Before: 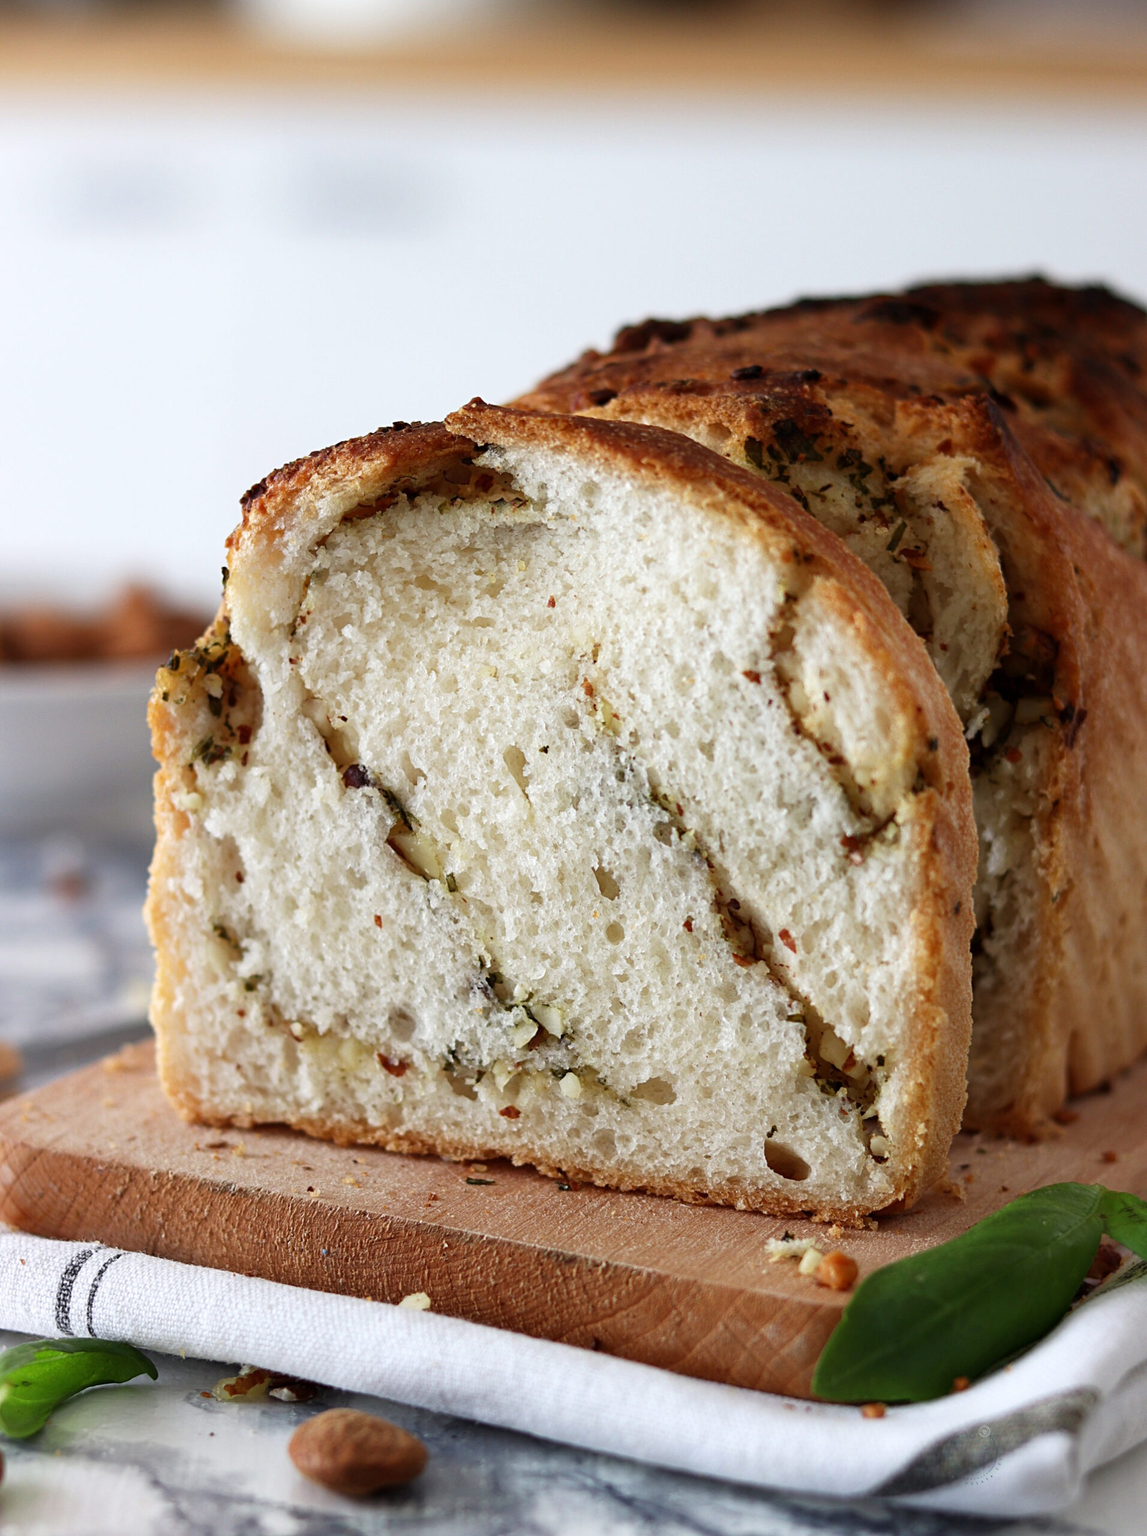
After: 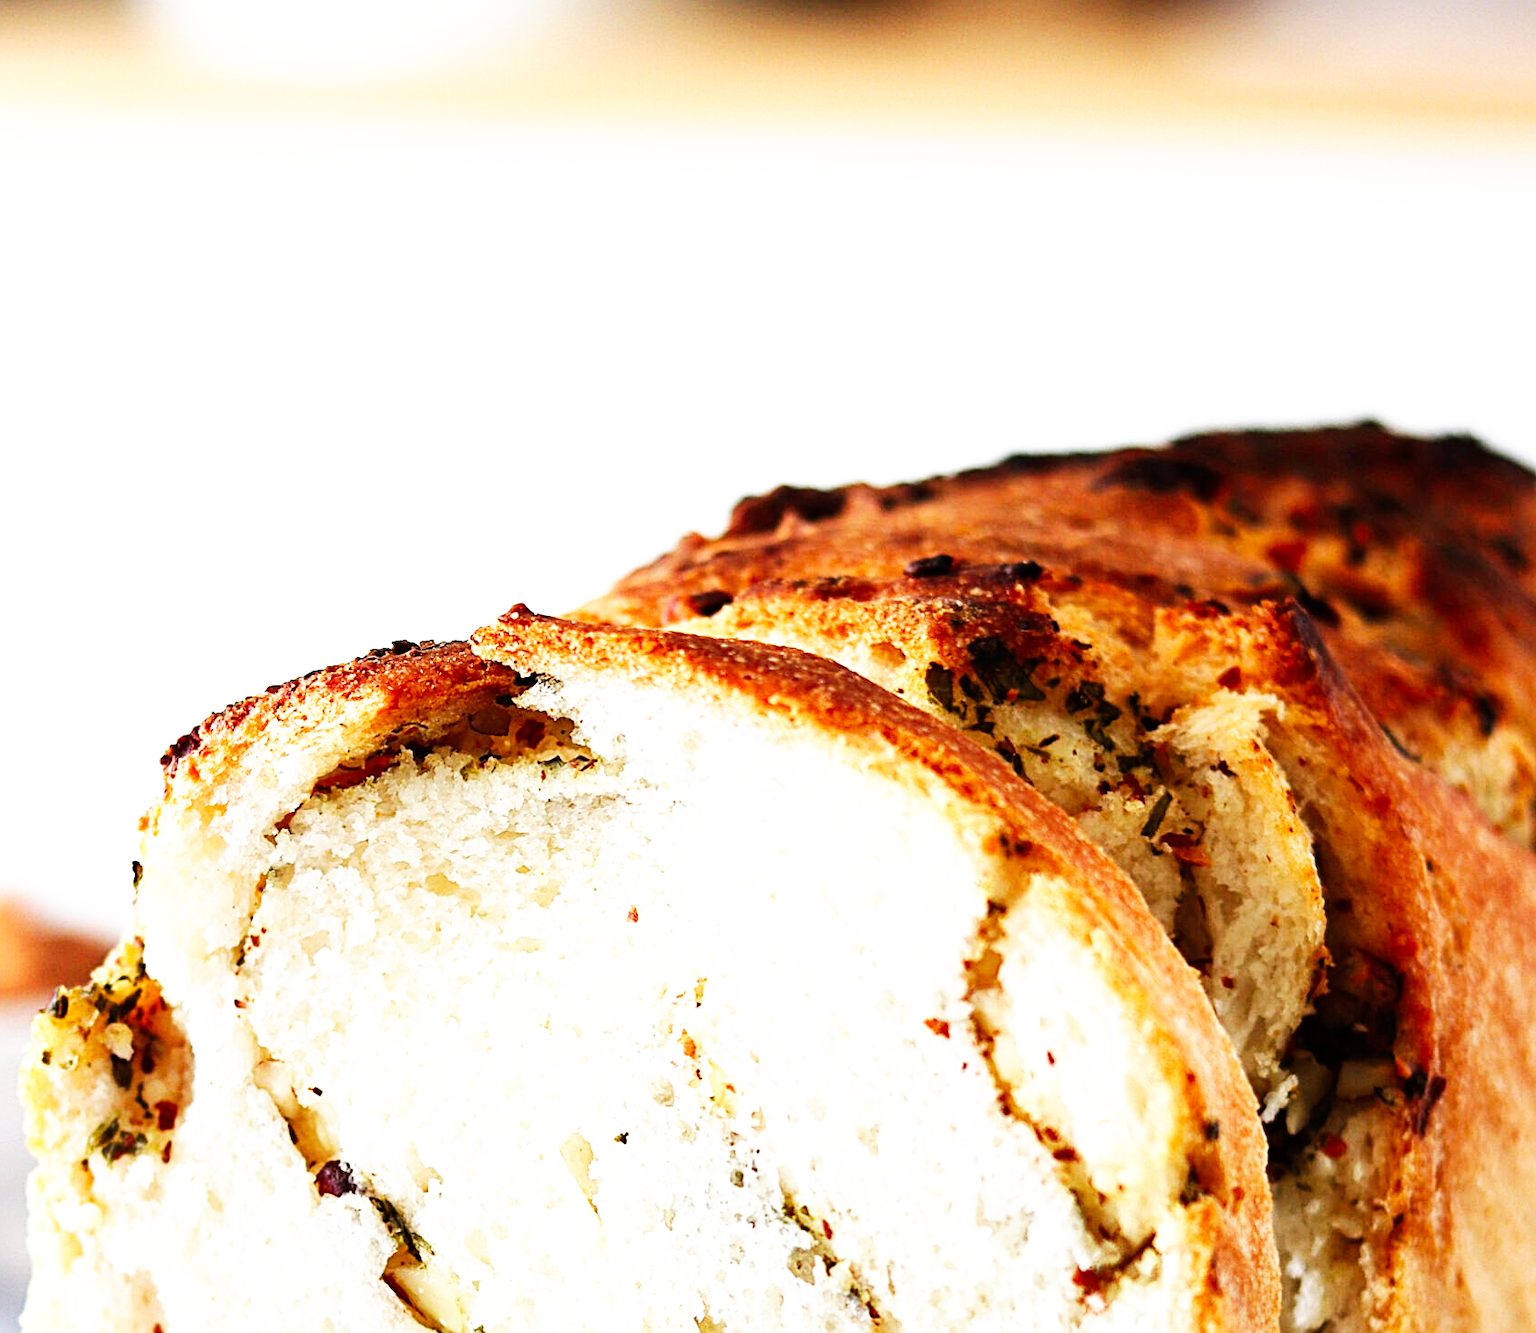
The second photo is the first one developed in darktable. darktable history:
exposure: exposure 0.657 EV, compensate highlight preservation false
sharpen: radius 2.167, amount 0.381, threshold 0
crop and rotate: left 11.812%, bottom 42.776%
base curve: curves: ch0 [(0, 0) (0.007, 0.004) (0.027, 0.03) (0.046, 0.07) (0.207, 0.54) (0.442, 0.872) (0.673, 0.972) (1, 1)], preserve colors none
